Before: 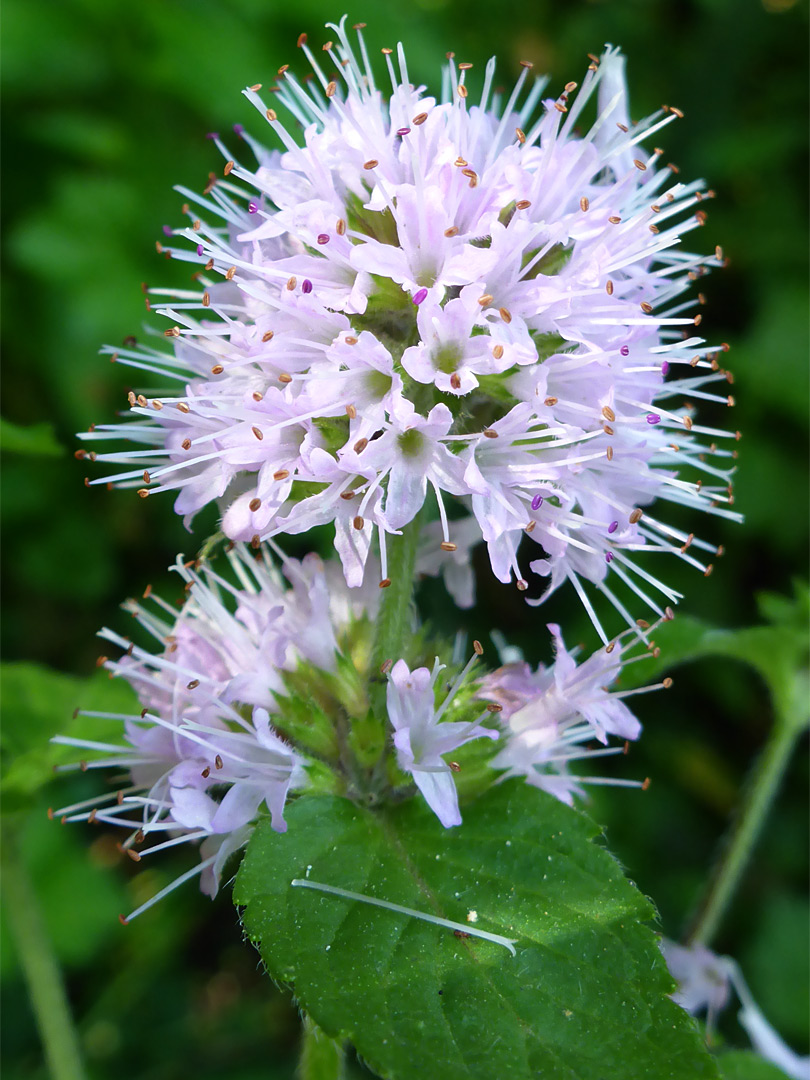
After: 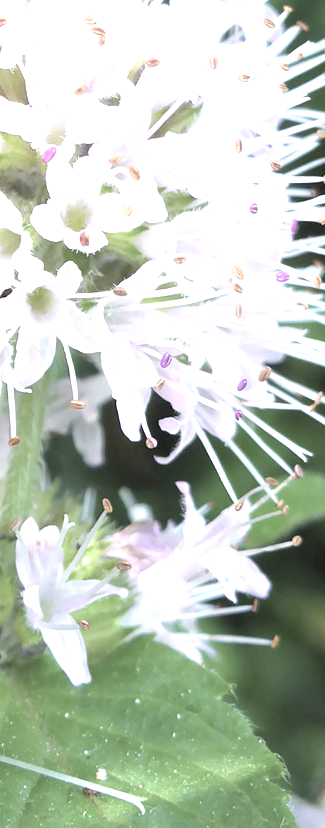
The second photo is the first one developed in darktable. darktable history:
crop: left 45.841%, top 13.181%, right 14.014%, bottom 10.134%
contrast brightness saturation: brightness 0.189, saturation -0.504
exposure: black level correction 0, exposure 1.2 EV, compensate highlight preservation false
